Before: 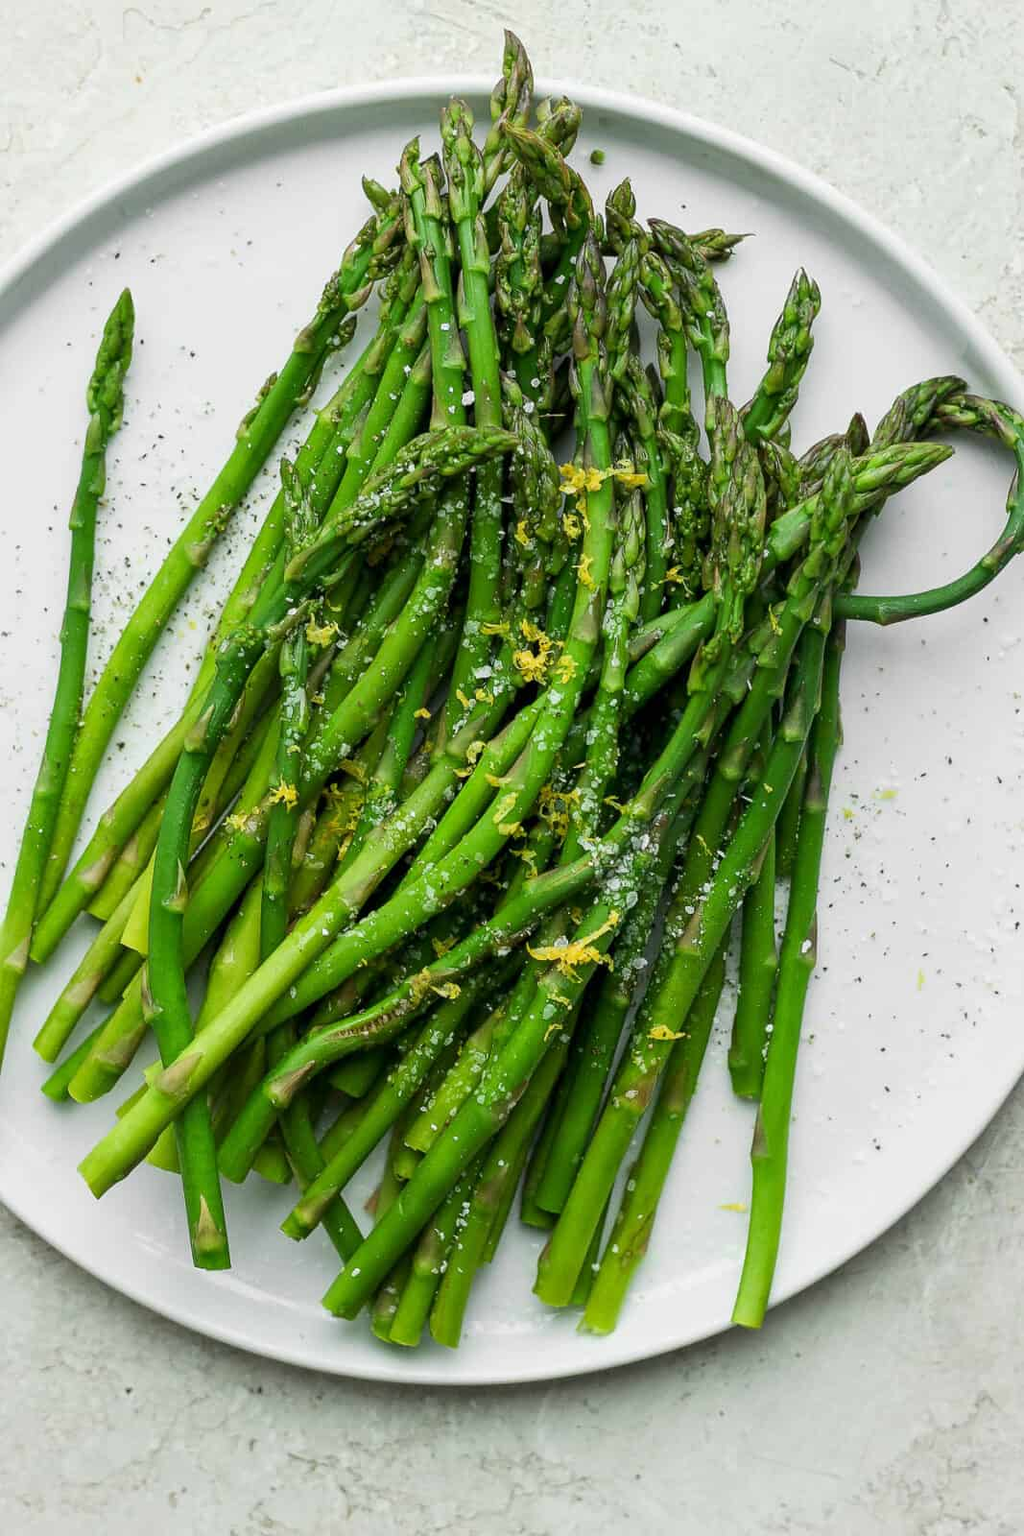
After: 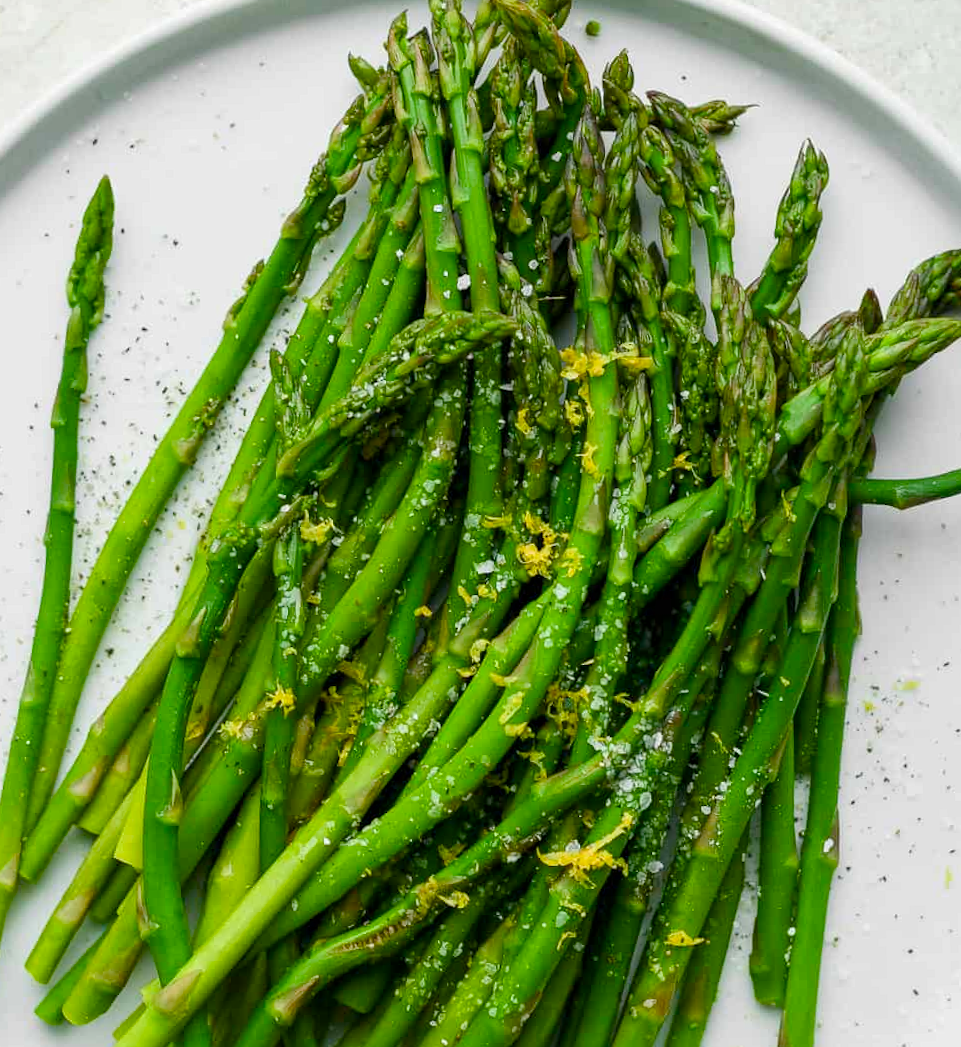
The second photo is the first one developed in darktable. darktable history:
rotate and perspective: rotation -1.24°, automatic cropping off
crop: left 3.015%, top 8.969%, right 9.647%, bottom 26.457%
color balance rgb: perceptual saturation grading › global saturation 35%, perceptual saturation grading › highlights -30%, perceptual saturation grading › shadows 35%, perceptual brilliance grading › global brilliance 3%, perceptual brilliance grading › highlights -3%, perceptual brilliance grading › shadows 3%
